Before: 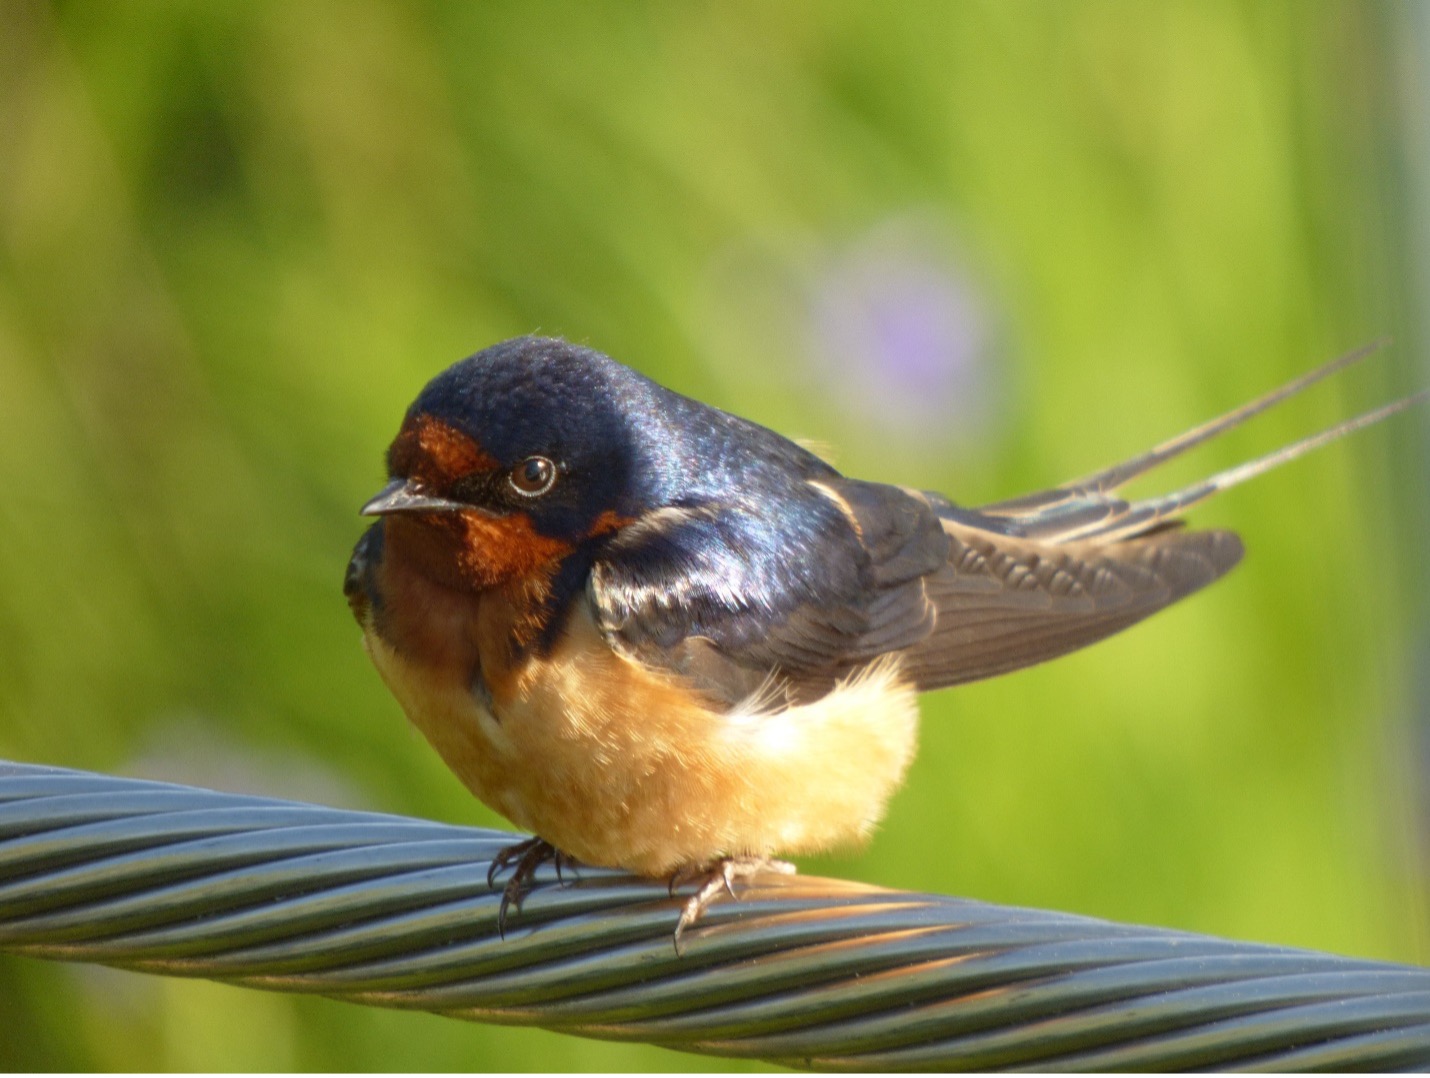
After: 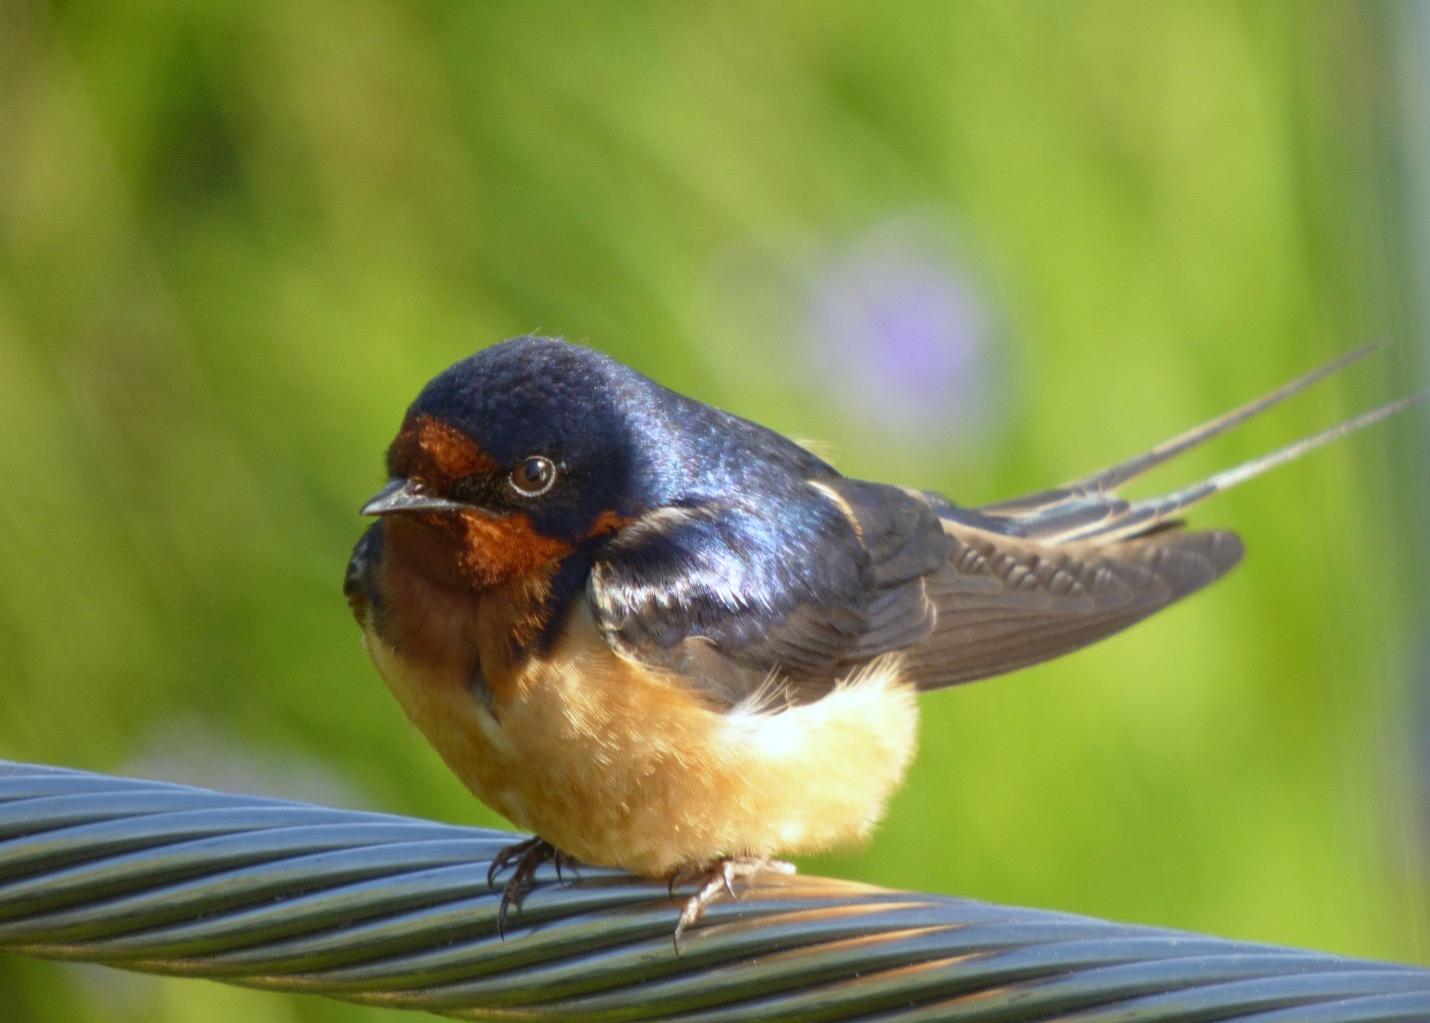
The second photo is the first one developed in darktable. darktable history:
crop and rotate: top 0%, bottom 5.097%
white balance: red 0.954, blue 1.079
